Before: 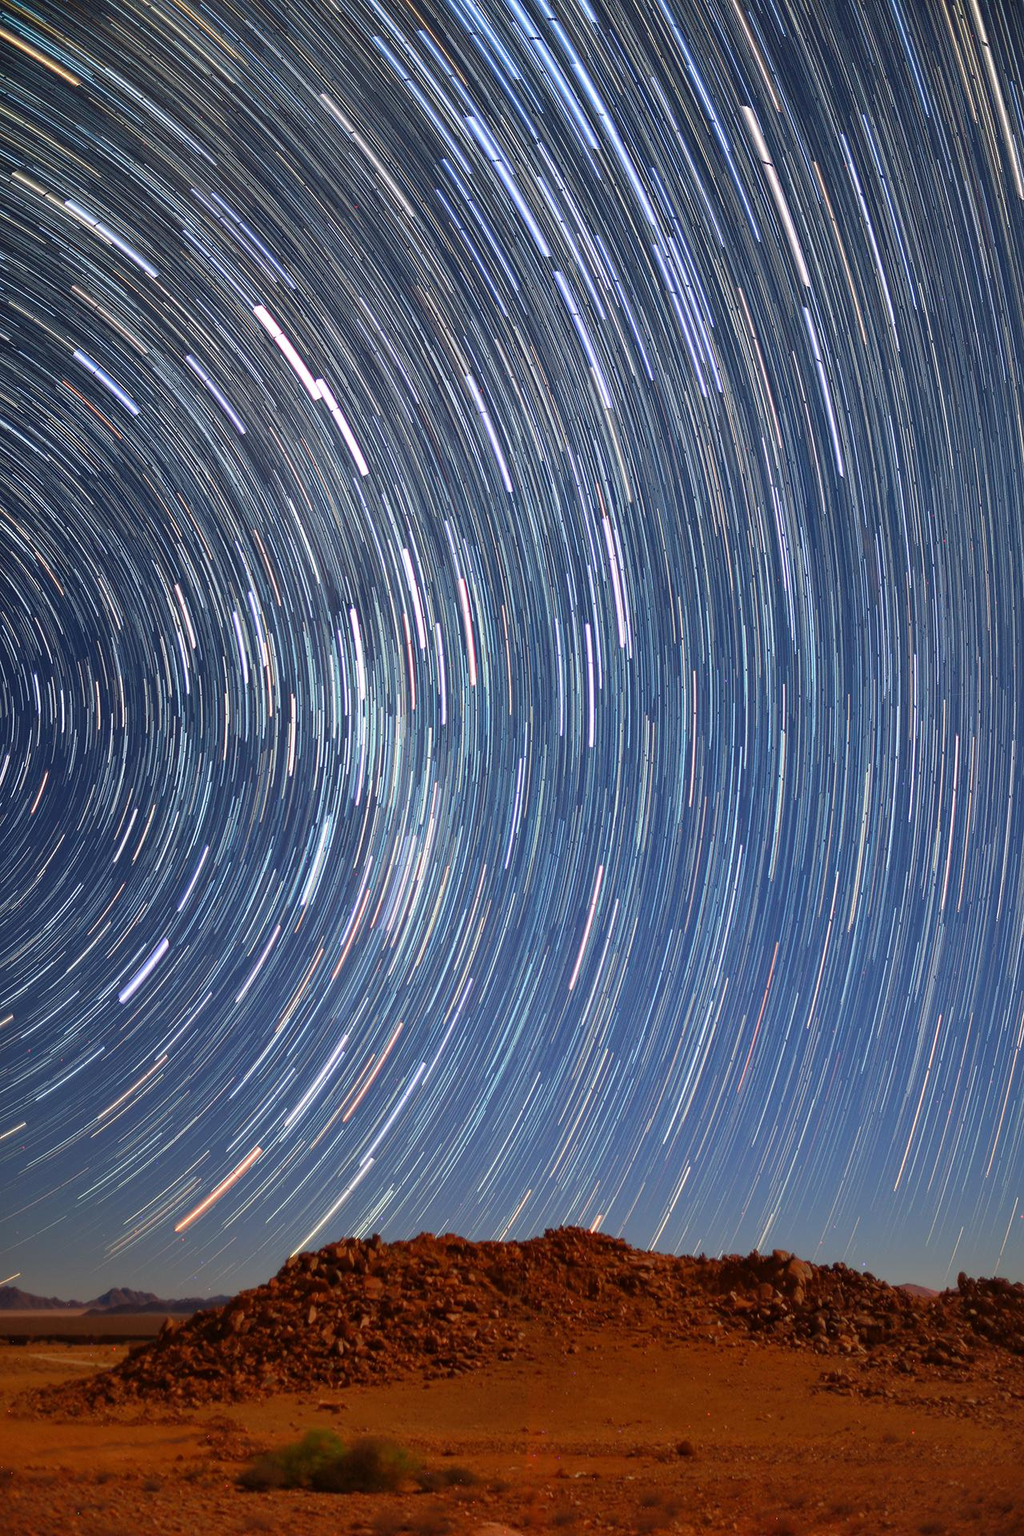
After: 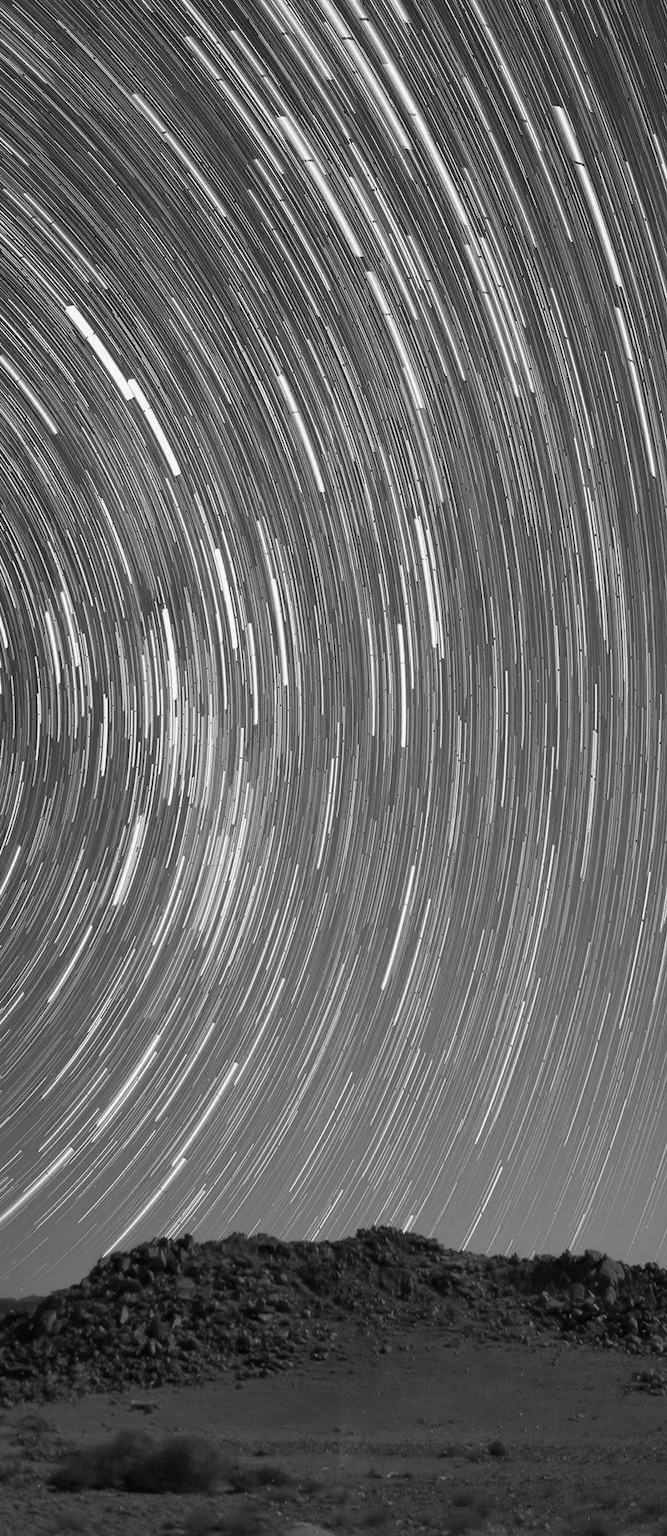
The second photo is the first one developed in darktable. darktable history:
color calibration: output gray [0.22, 0.42, 0.37, 0], illuminant same as pipeline (D50), adaptation XYZ, x 0.346, y 0.358, temperature 5023.96 K
crop and rotate: left 18.404%, right 16.423%
